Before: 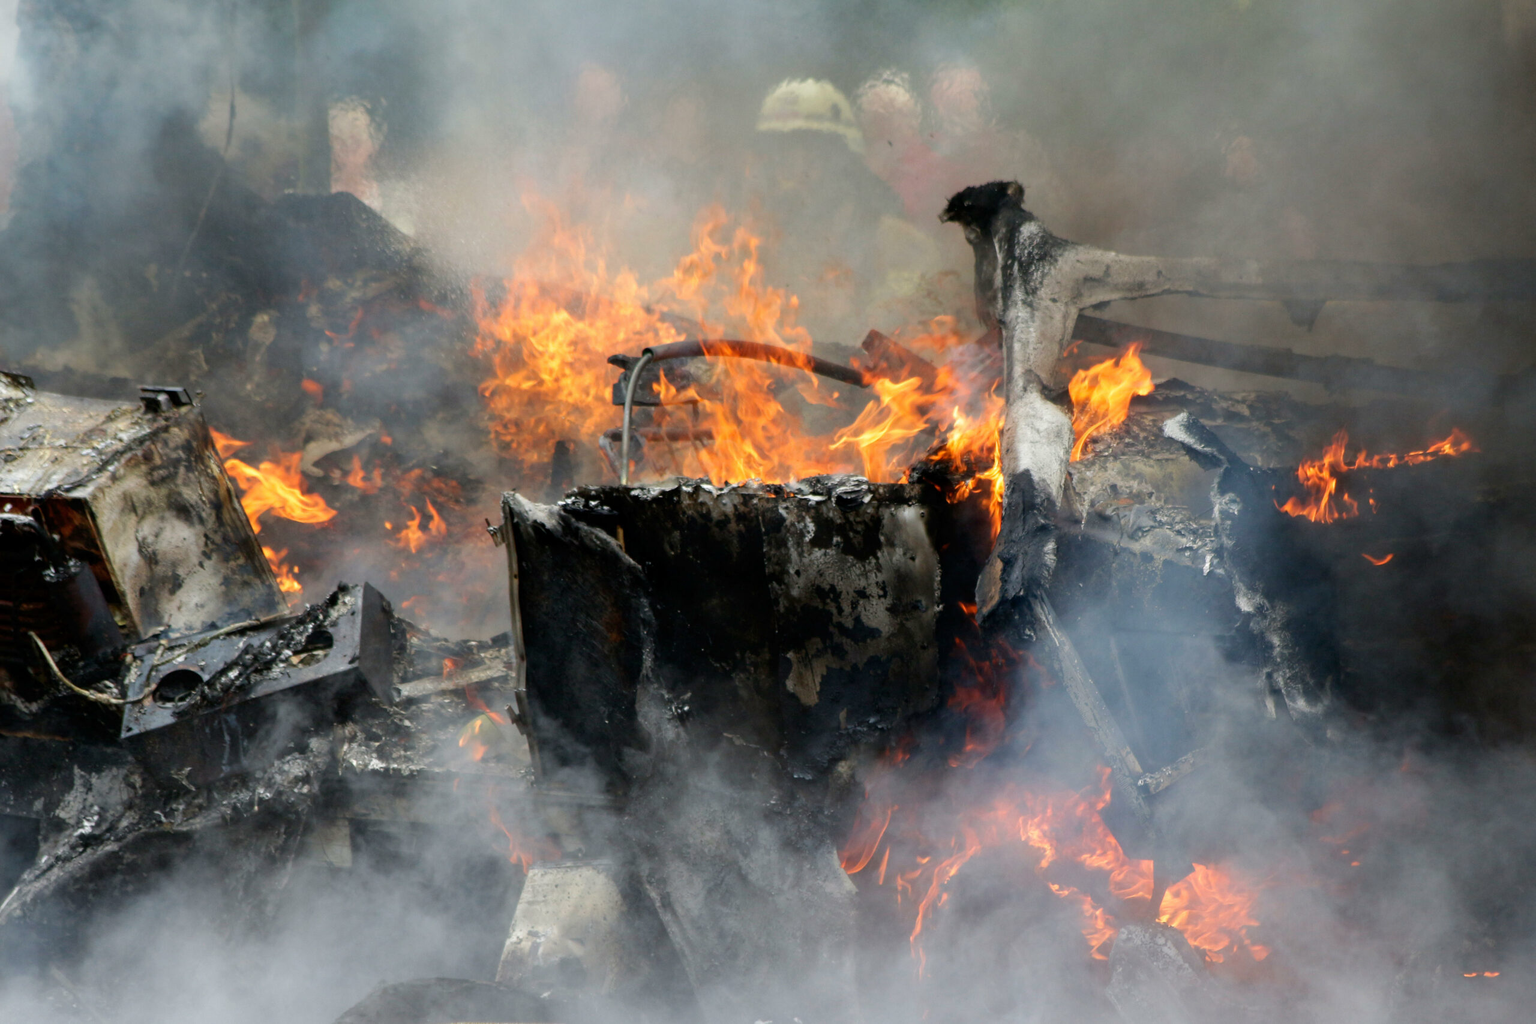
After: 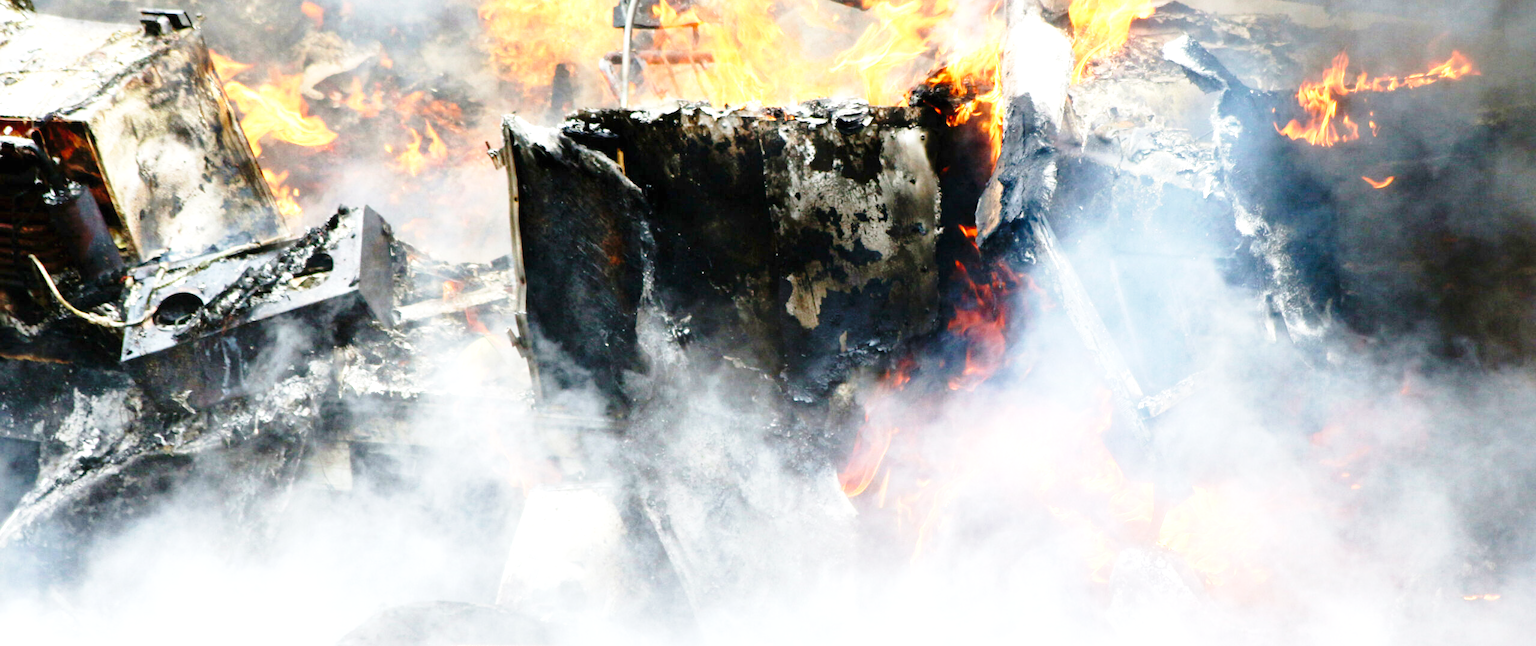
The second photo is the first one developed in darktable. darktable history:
exposure: black level correction 0, exposure 1.474 EV, compensate exposure bias true, compensate highlight preservation false
crop and rotate: top 36.879%
base curve: curves: ch0 [(0, 0) (0.028, 0.03) (0.121, 0.232) (0.46, 0.748) (0.859, 0.968) (1, 1)], preserve colors none
